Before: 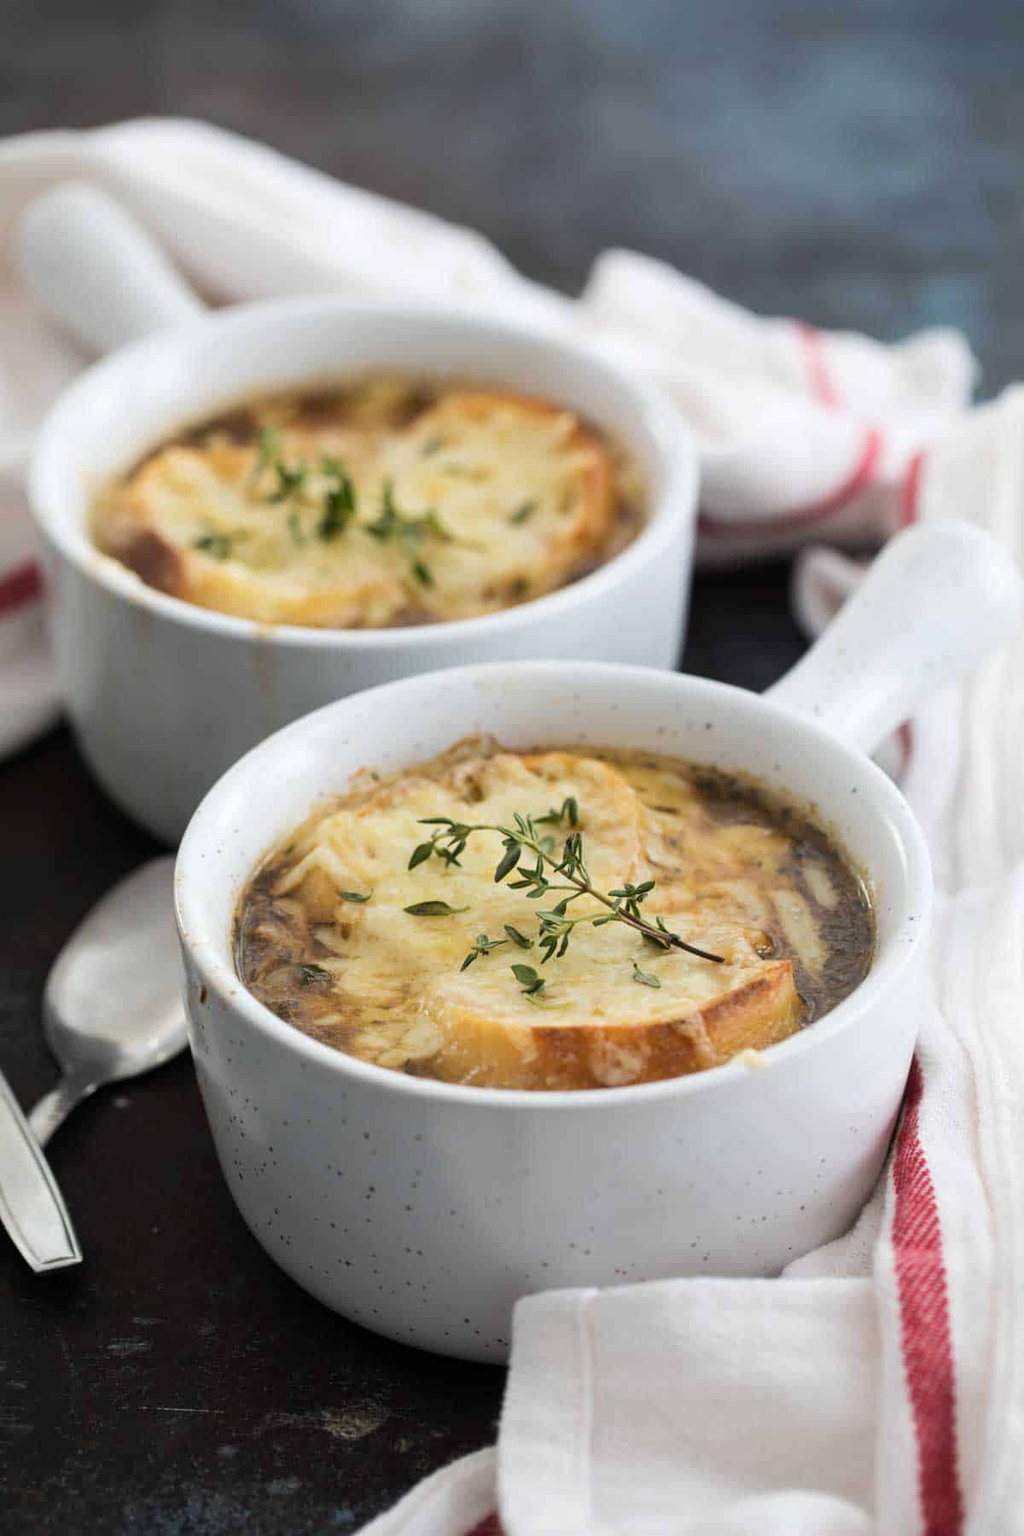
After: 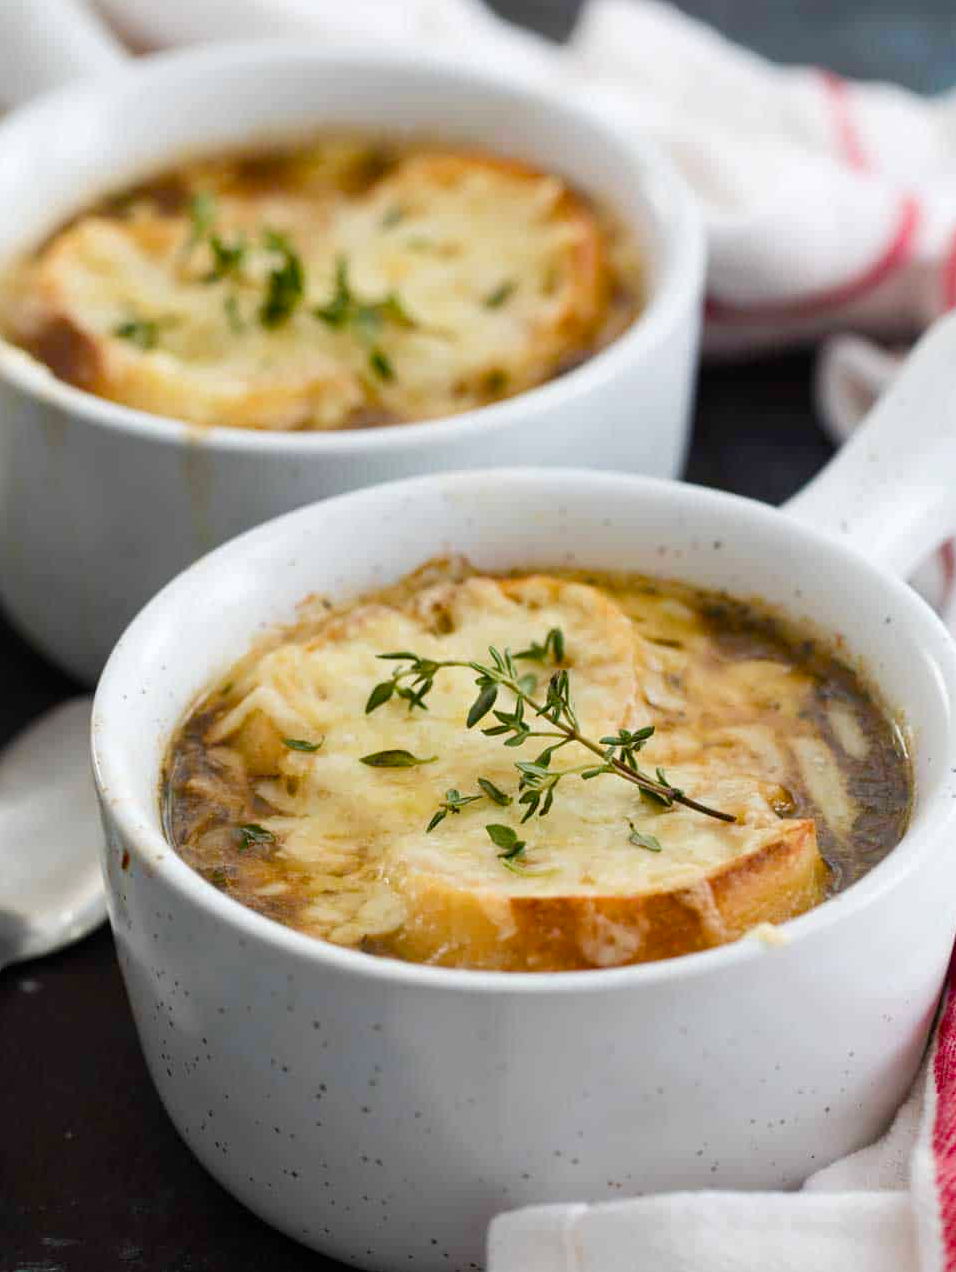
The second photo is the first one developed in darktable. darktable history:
crop: left 9.47%, top 17.007%, right 10.786%, bottom 12.319%
color balance rgb: perceptual saturation grading › global saturation 20%, perceptual saturation grading › highlights -24.845%, perceptual saturation grading › shadows 49.908%, global vibrance 9.403%
